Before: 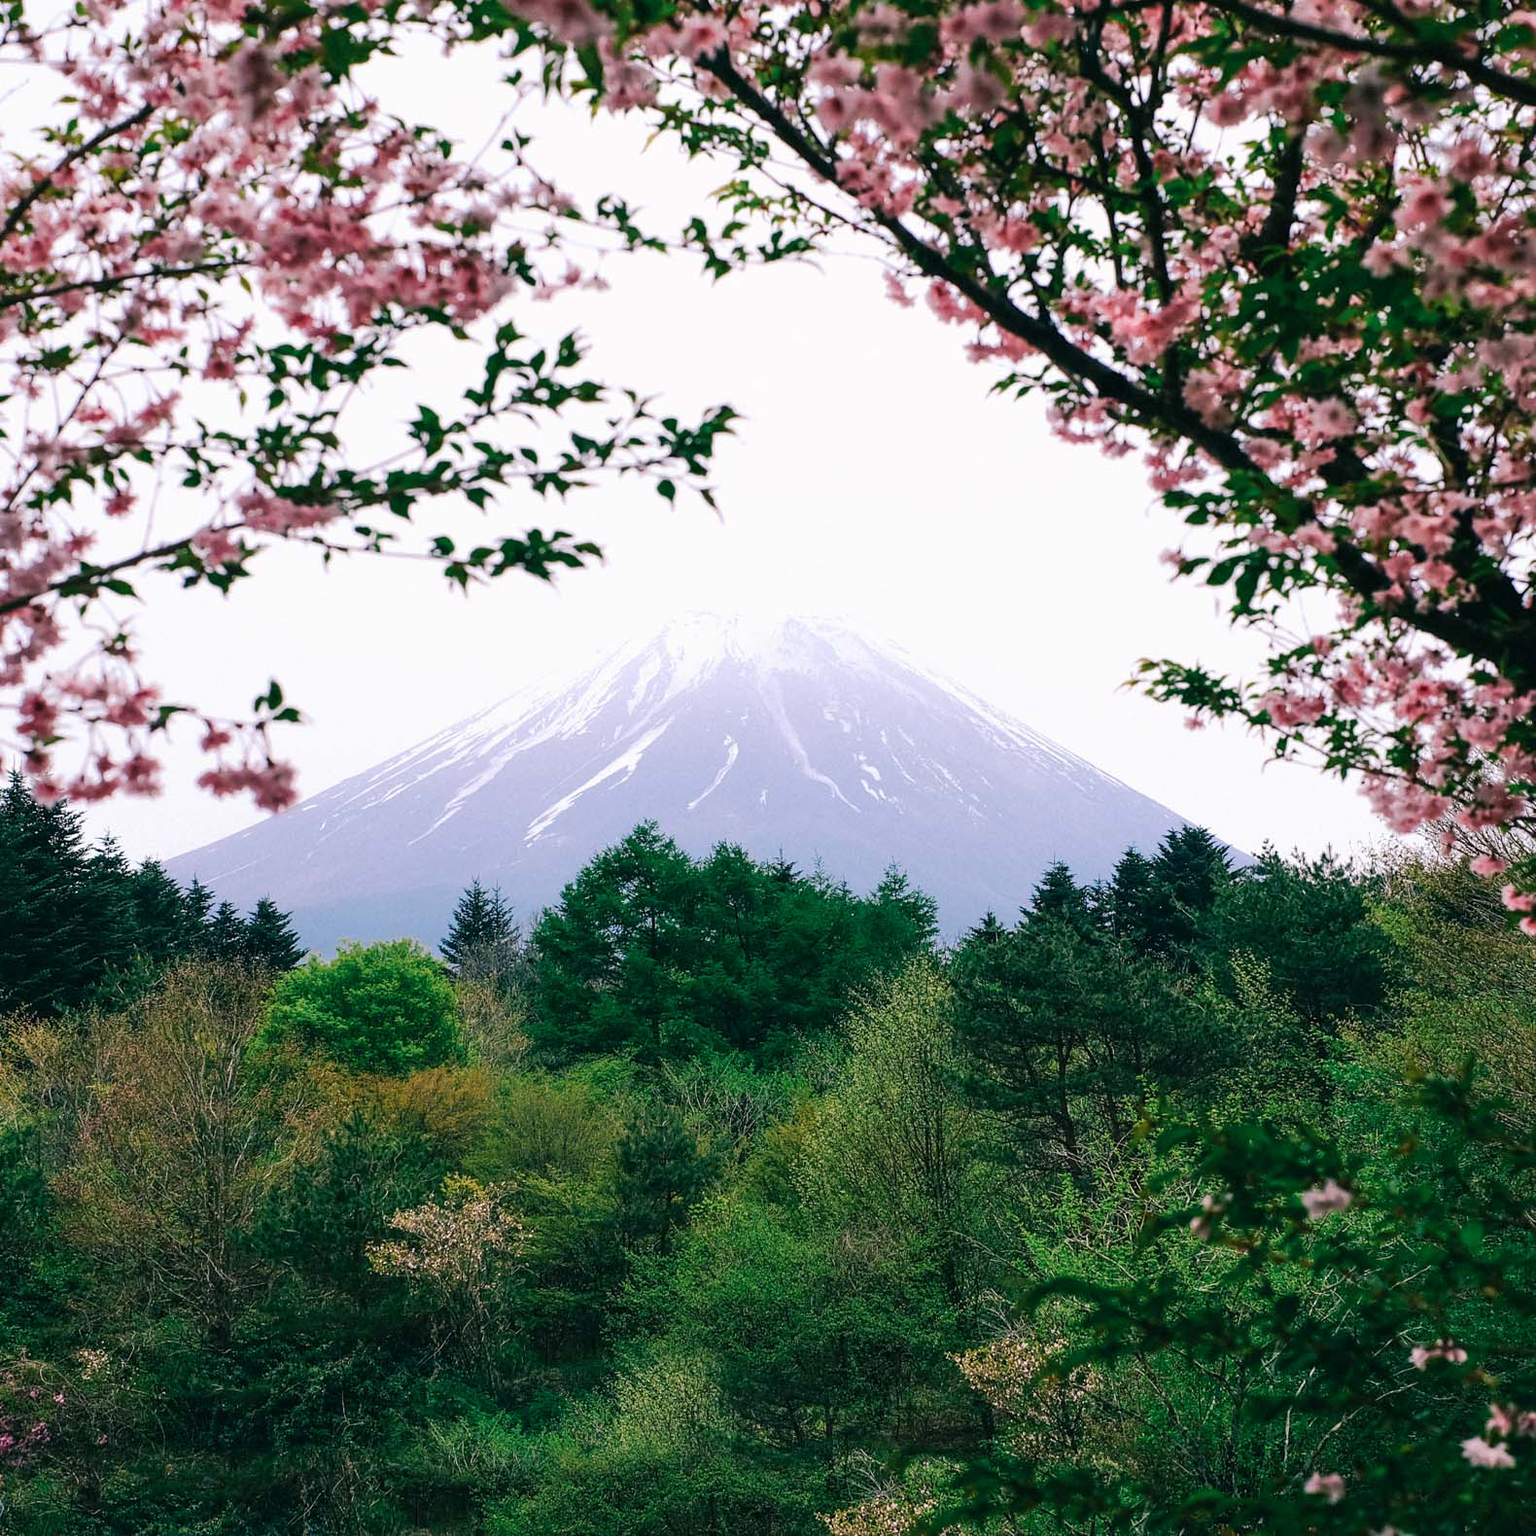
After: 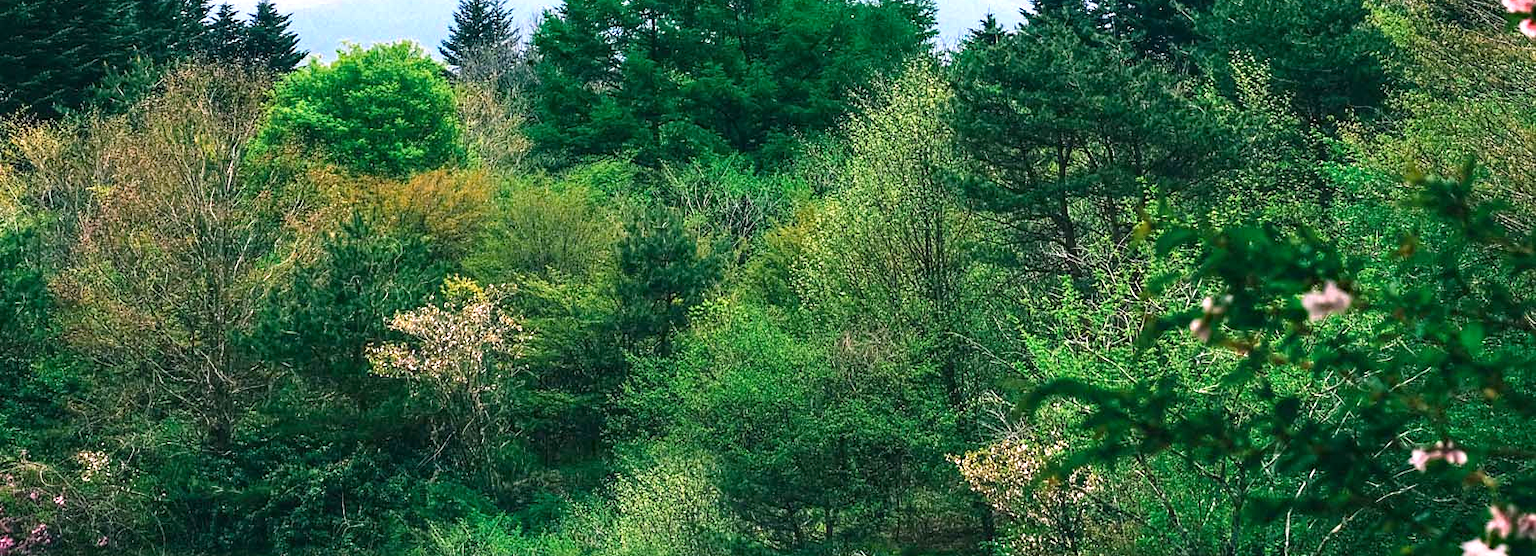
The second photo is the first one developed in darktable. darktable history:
haze removal: strength 0.283, distance 0.252, compatibility mode true, adaptive false
exposure: black level correction 0, exposure 1.103 EV, compensate exposure bias true, compensate highlight preservation false
crop and rotate: top 58.514%, bottom 5.272%
